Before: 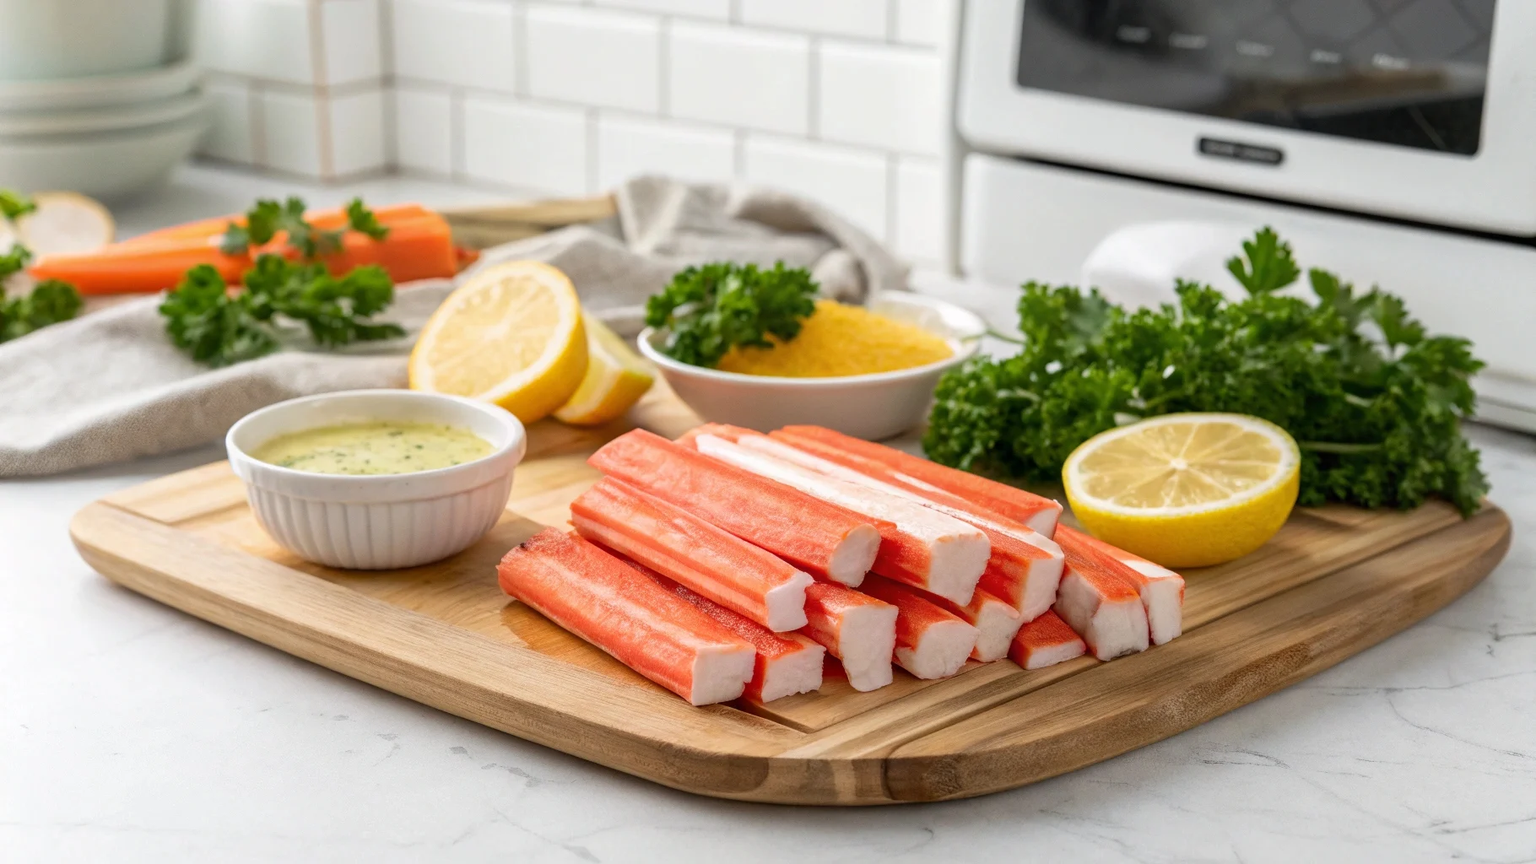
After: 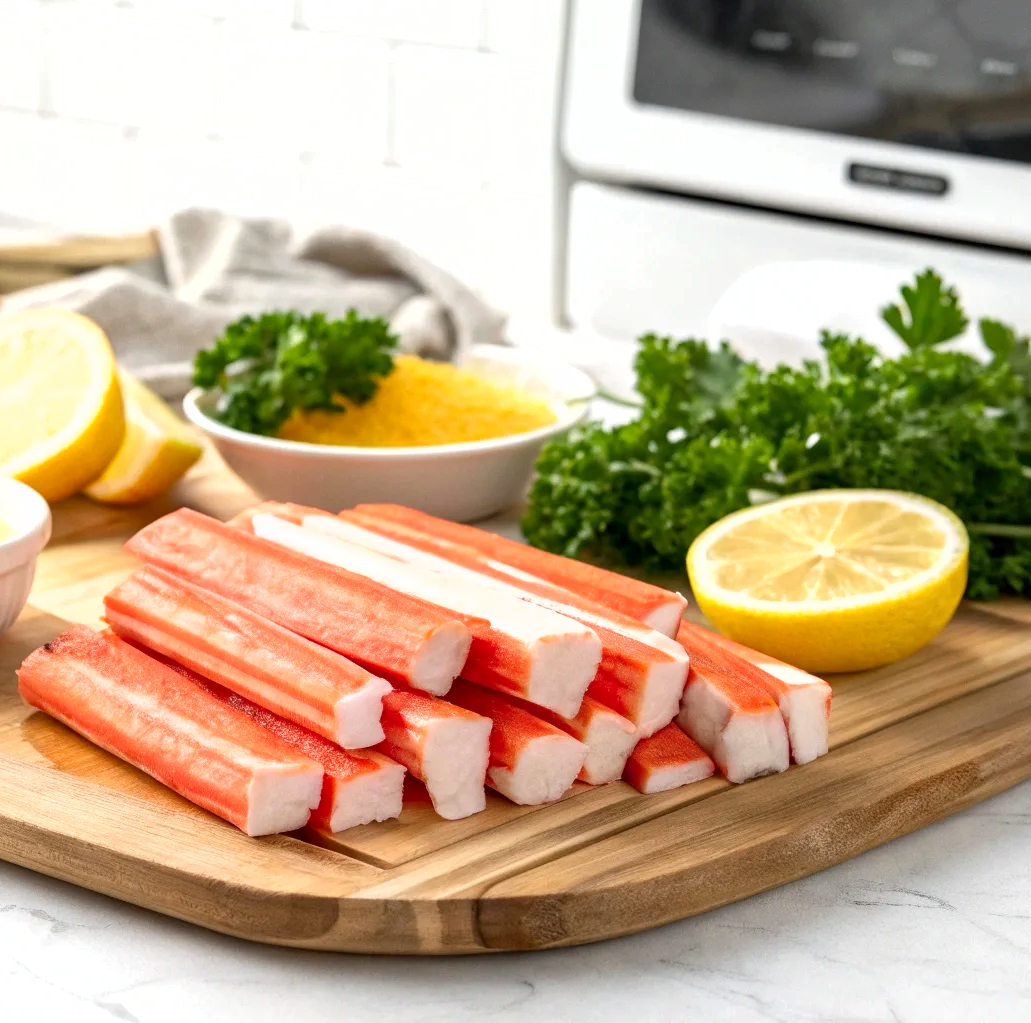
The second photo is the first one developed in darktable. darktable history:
shadows and highlights: shadows 29.32, highlights -29.32, low approximation 0.01, soften with gaussian
exposure: black level correction 0.001, exposure 0.5 EV, compensate exposure bias true, compensate highlight preservation false
crop: left 31.458%, top 0%, right 11.876%
